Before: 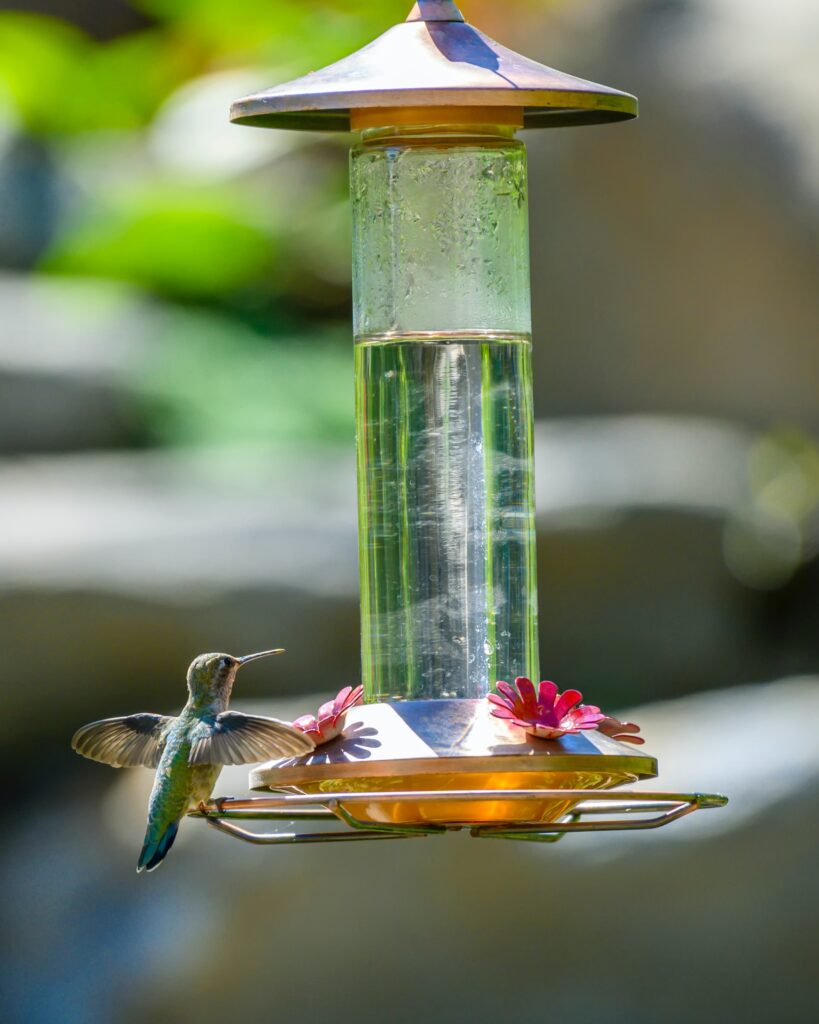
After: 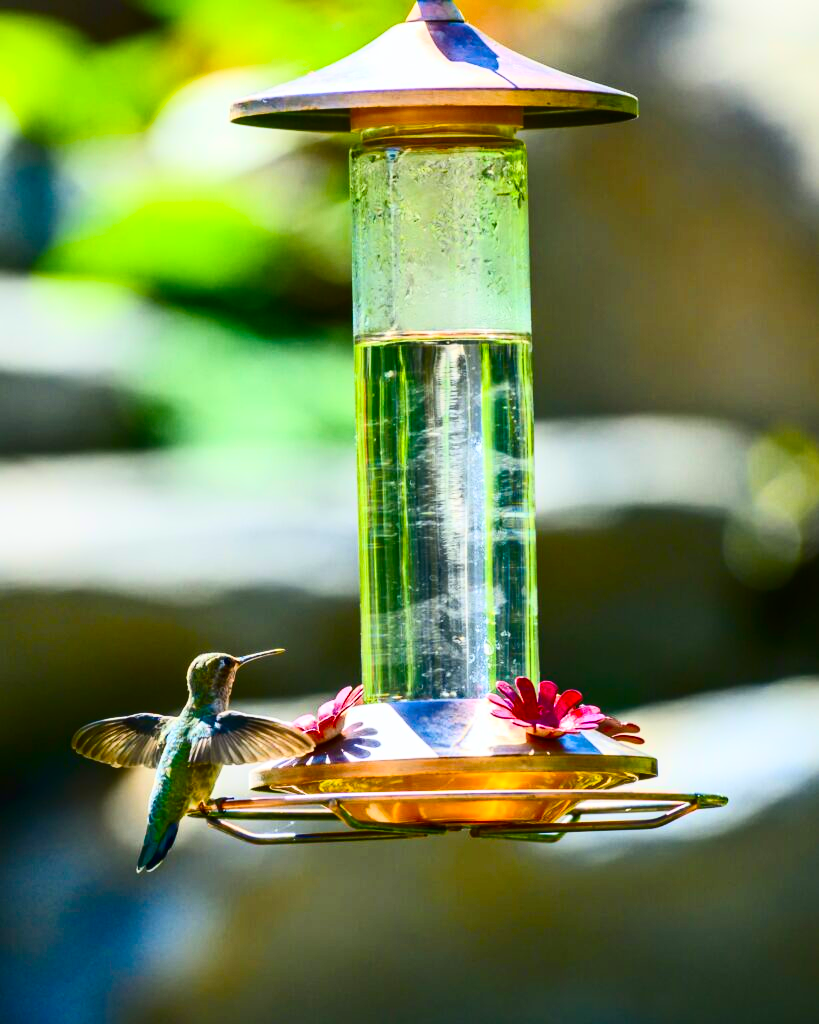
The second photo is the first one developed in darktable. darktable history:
velvia: strength 31.31%, mid-tones bias 0.208
tone equalizer: on, module defaults
contrast brightness saturation: contrast 0.415, brightness 0.098, saturation 0.21
